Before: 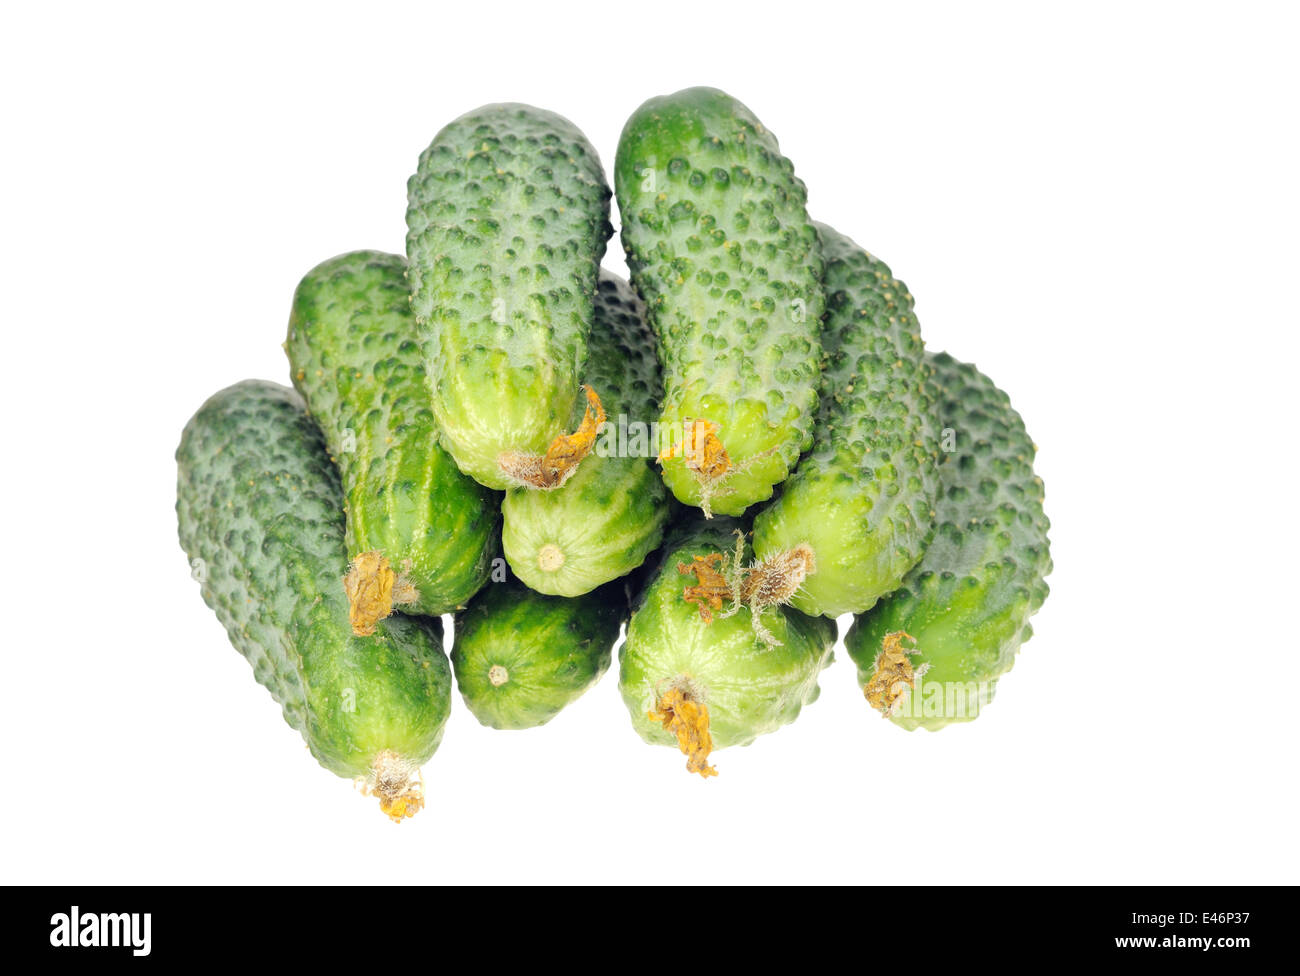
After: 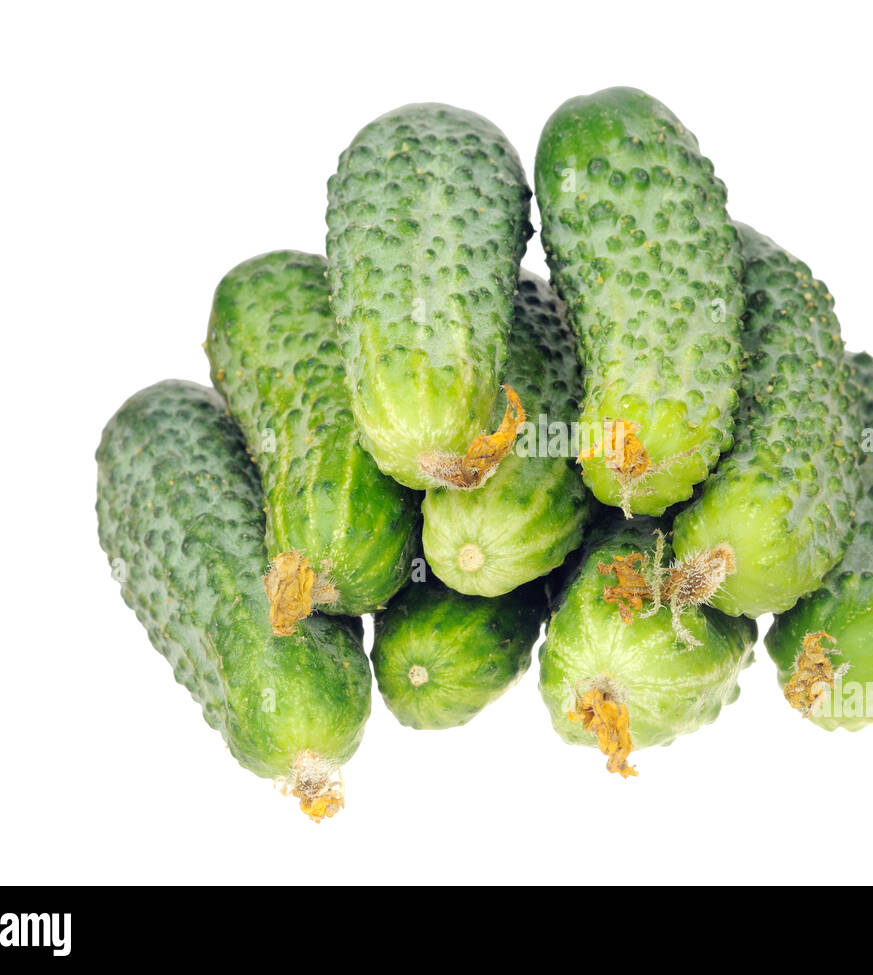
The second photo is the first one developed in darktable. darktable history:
crop and rotate: left 6.177%, right 26.619%
